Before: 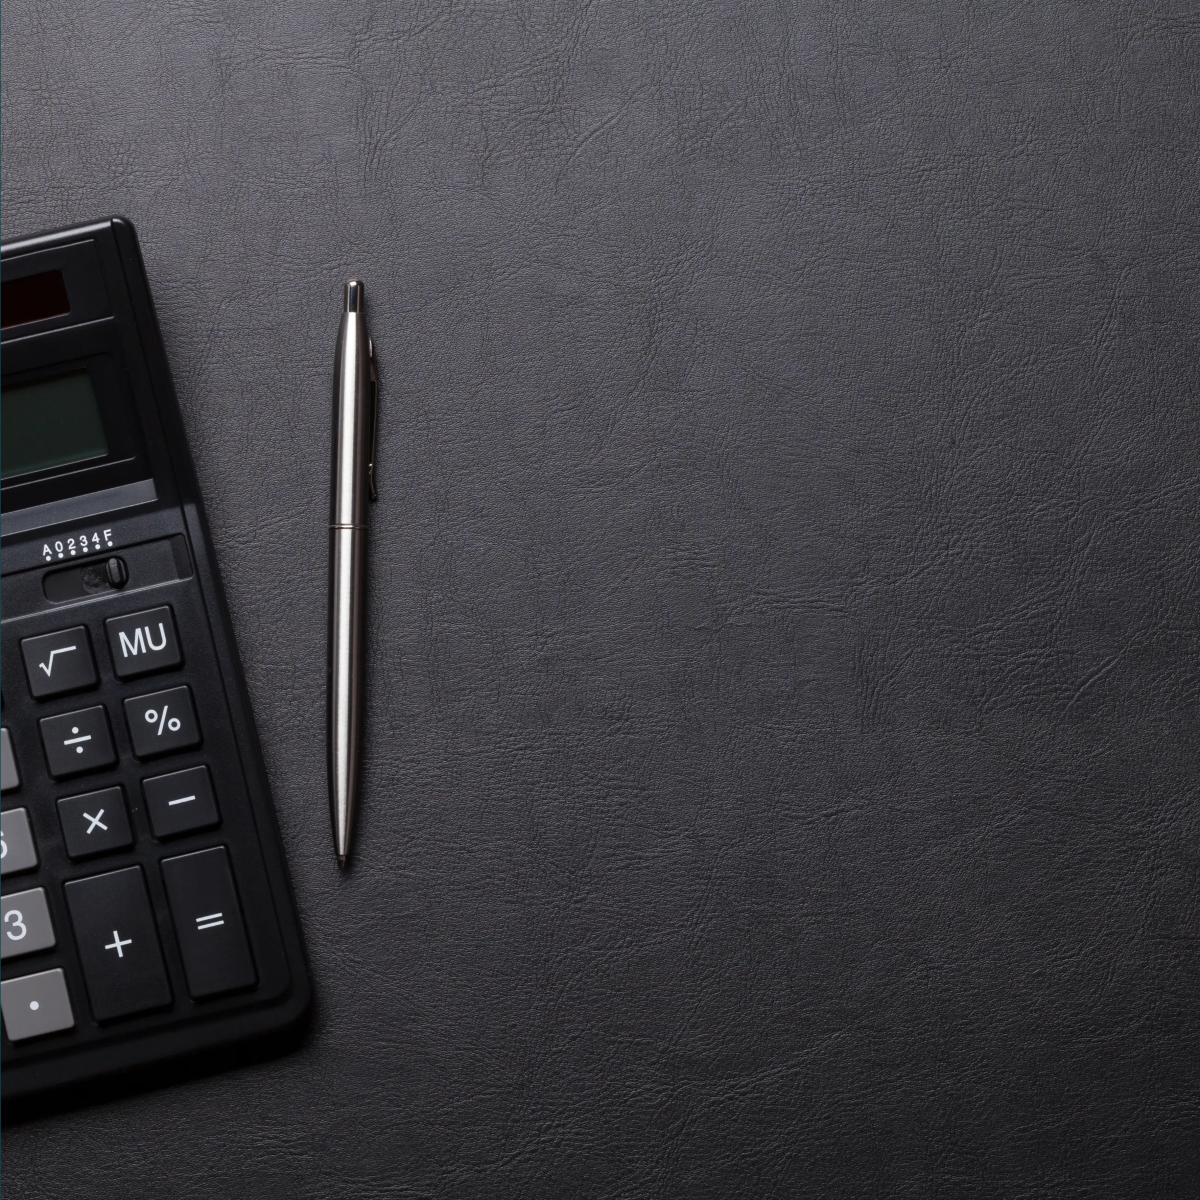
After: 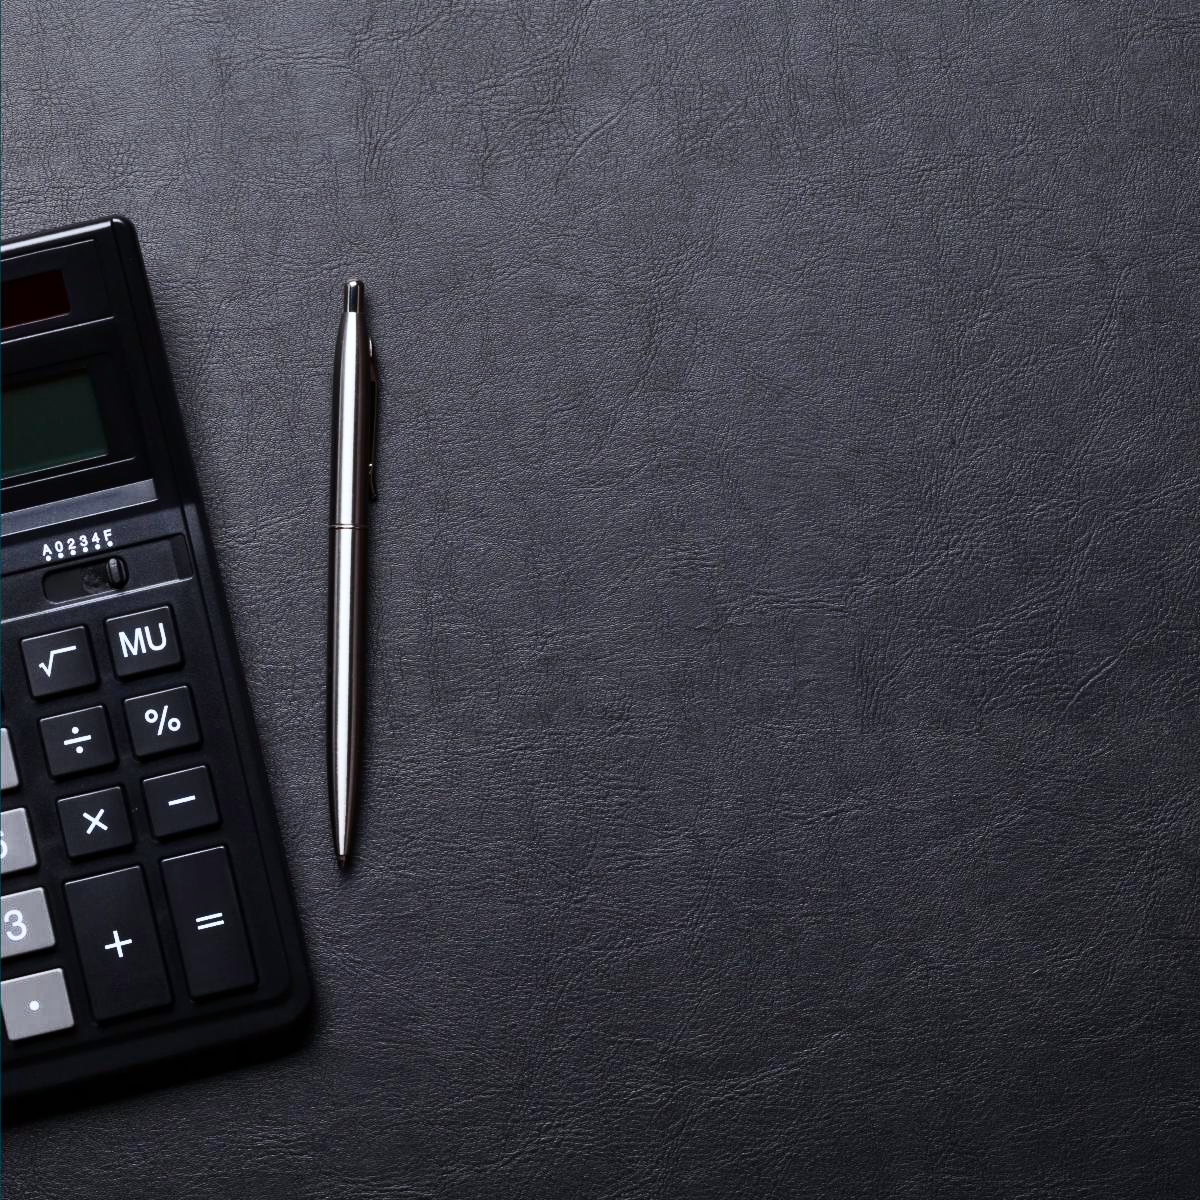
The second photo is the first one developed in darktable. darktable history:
contrast brightness saturation: contrast 0.28
white balance: red 0.976, blue 1.04
shadows and highlights: soften with gaussian
